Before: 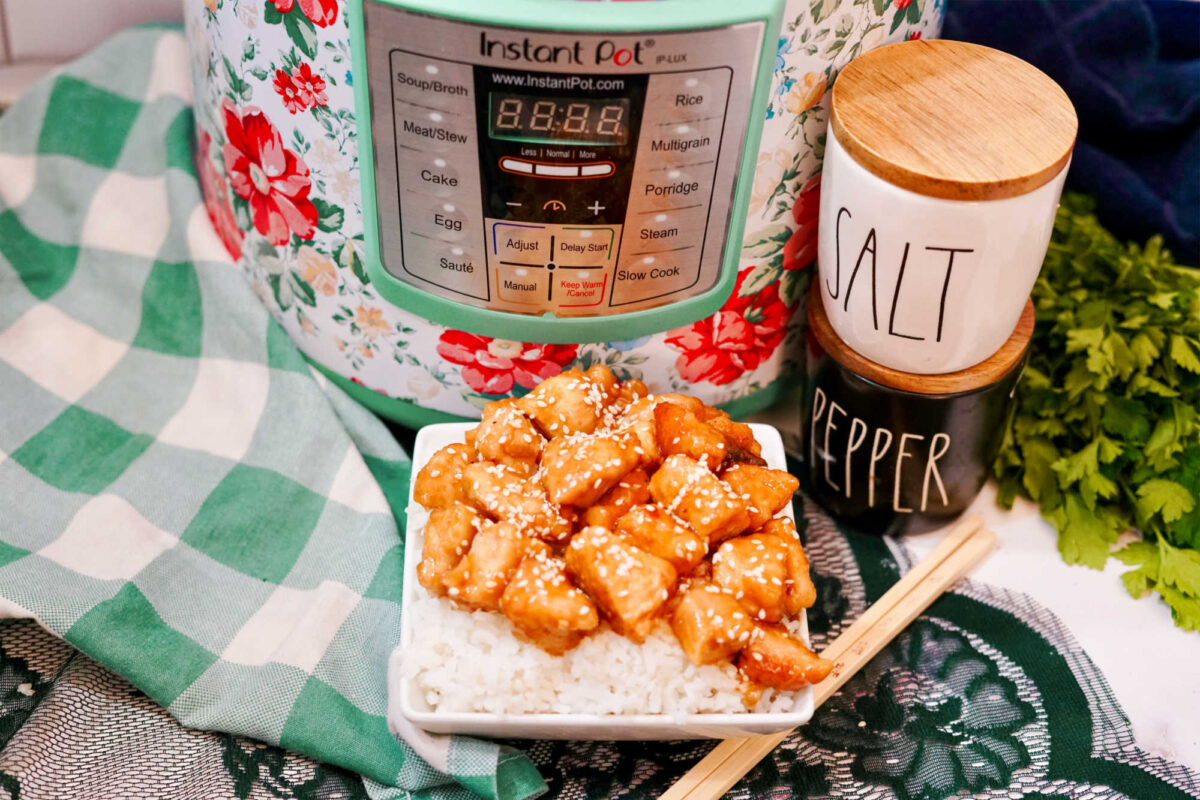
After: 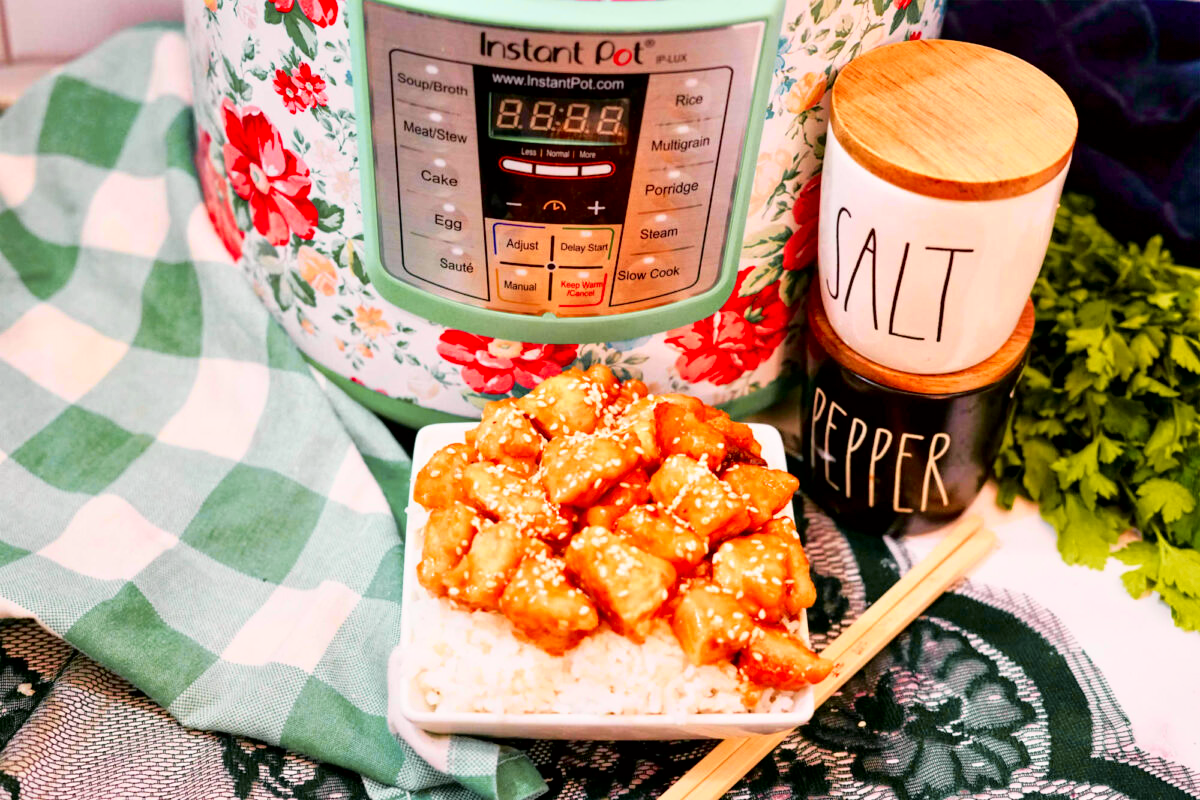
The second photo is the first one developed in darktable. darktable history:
tone curve: curves: ch0 [(0, 0) (0.062, 0.023) (0.168, 0.142) (0.359, 0.44) (0.469, 0.544) (0.634, 0.722) (0.839, 0.909) (0.998, 0.978)]; ch1 [(0, 0) (0.437, 0.453) (0.472, 0.47) (0.502, 0.504) (0.527, 0.546) (0.568, 0.619) (0.608, 0.665) (0.669, 0.748) (0.859, 0.899) (1, 1)]; ch2 [(0, 0) (0.33, 0.301) (0.421, 0.443) (0.473, 0.501) (0.504, 0.504) (0.535, 0.564) (0.575, 0.625) (0.608, 0.676) (1, 1)], color space Lab, independent channels, preserve colors none
local contrast: mode bilateral grid, contrast 20, coarseness 50, detail 120%, midtone range 0.2
